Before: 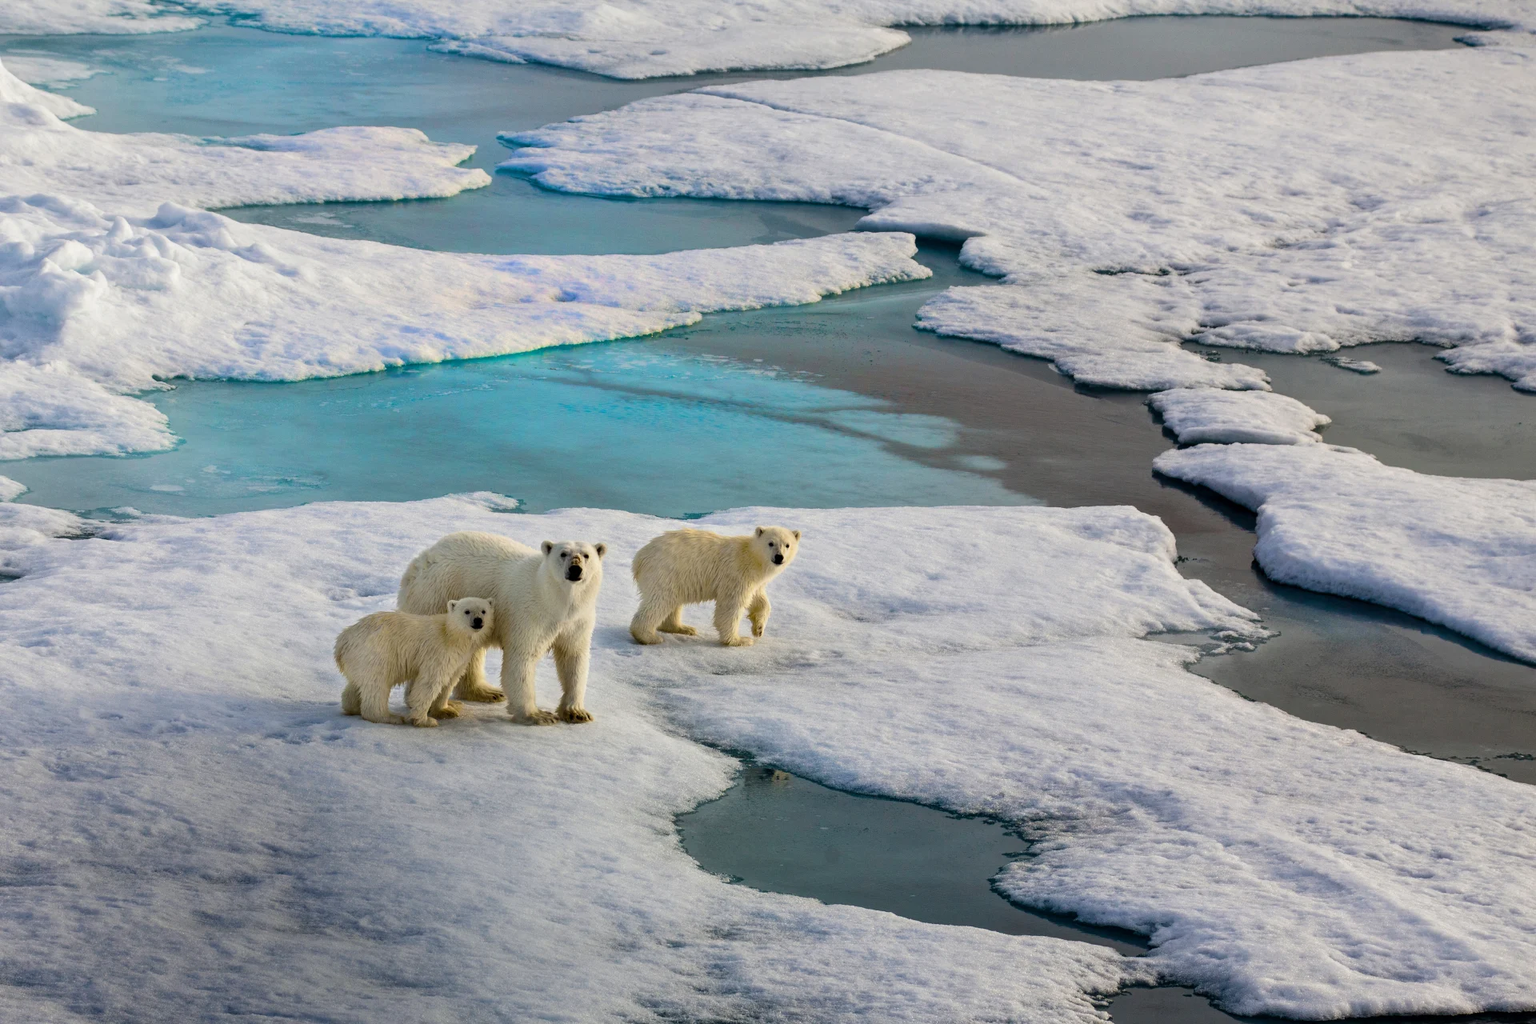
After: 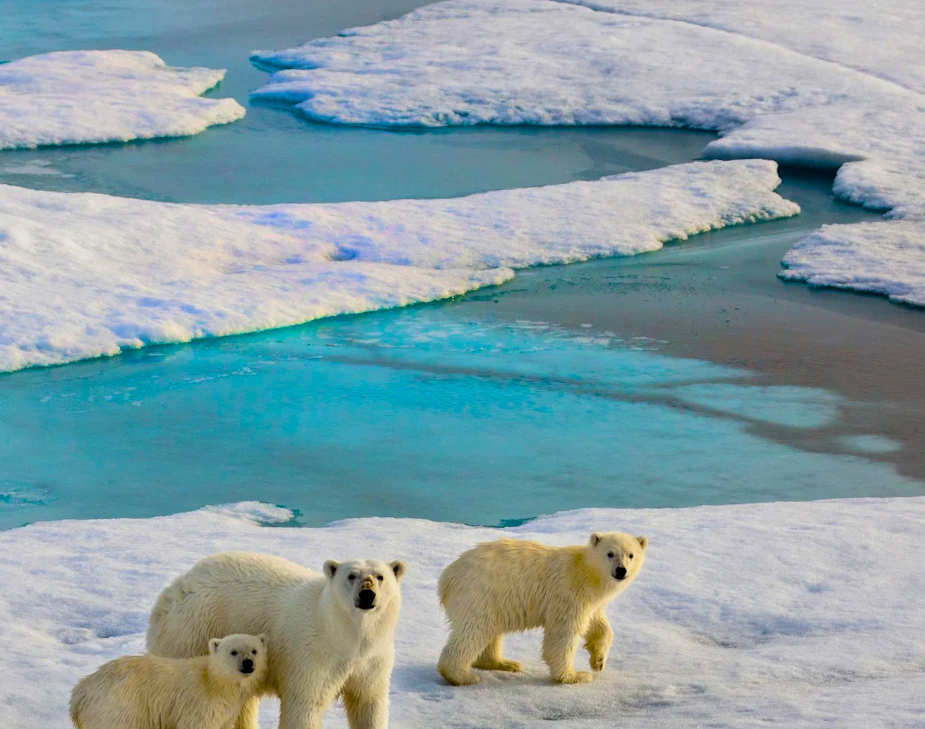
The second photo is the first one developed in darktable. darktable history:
color balance rgb: perceptual saturation grading › global saturation 25%, global vibrance 20%
crop: left 17.835%, top 7.675%, right 32.881%, bottom 32.213%
rotate and perspective: rotation -2°, crop left 0.022, crop right 0.978, crop top 0.049, crop bottom 0.951
